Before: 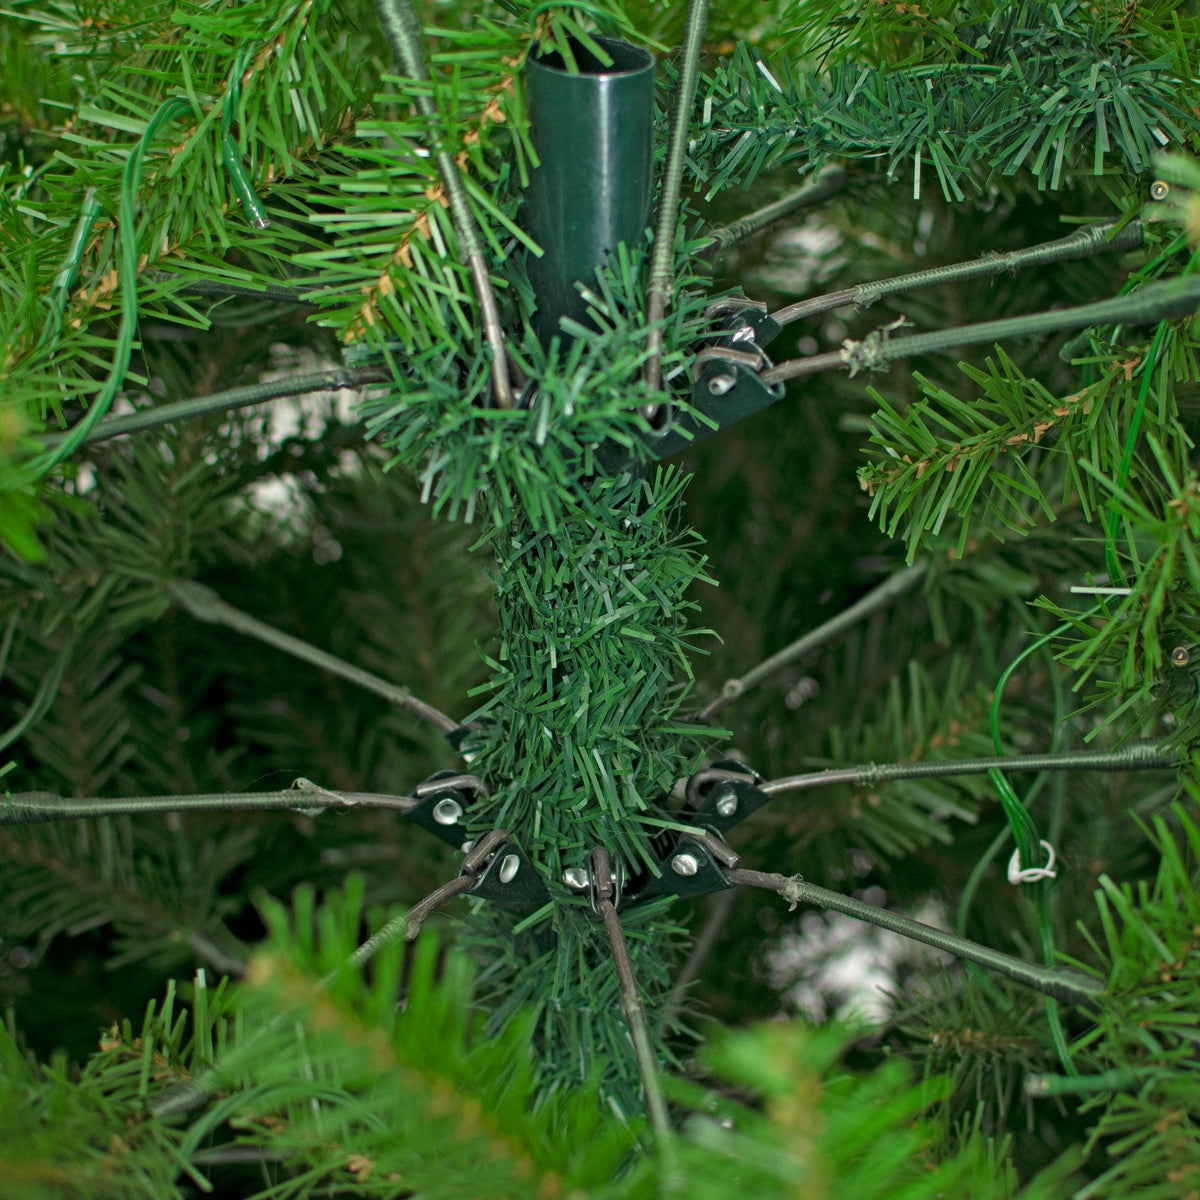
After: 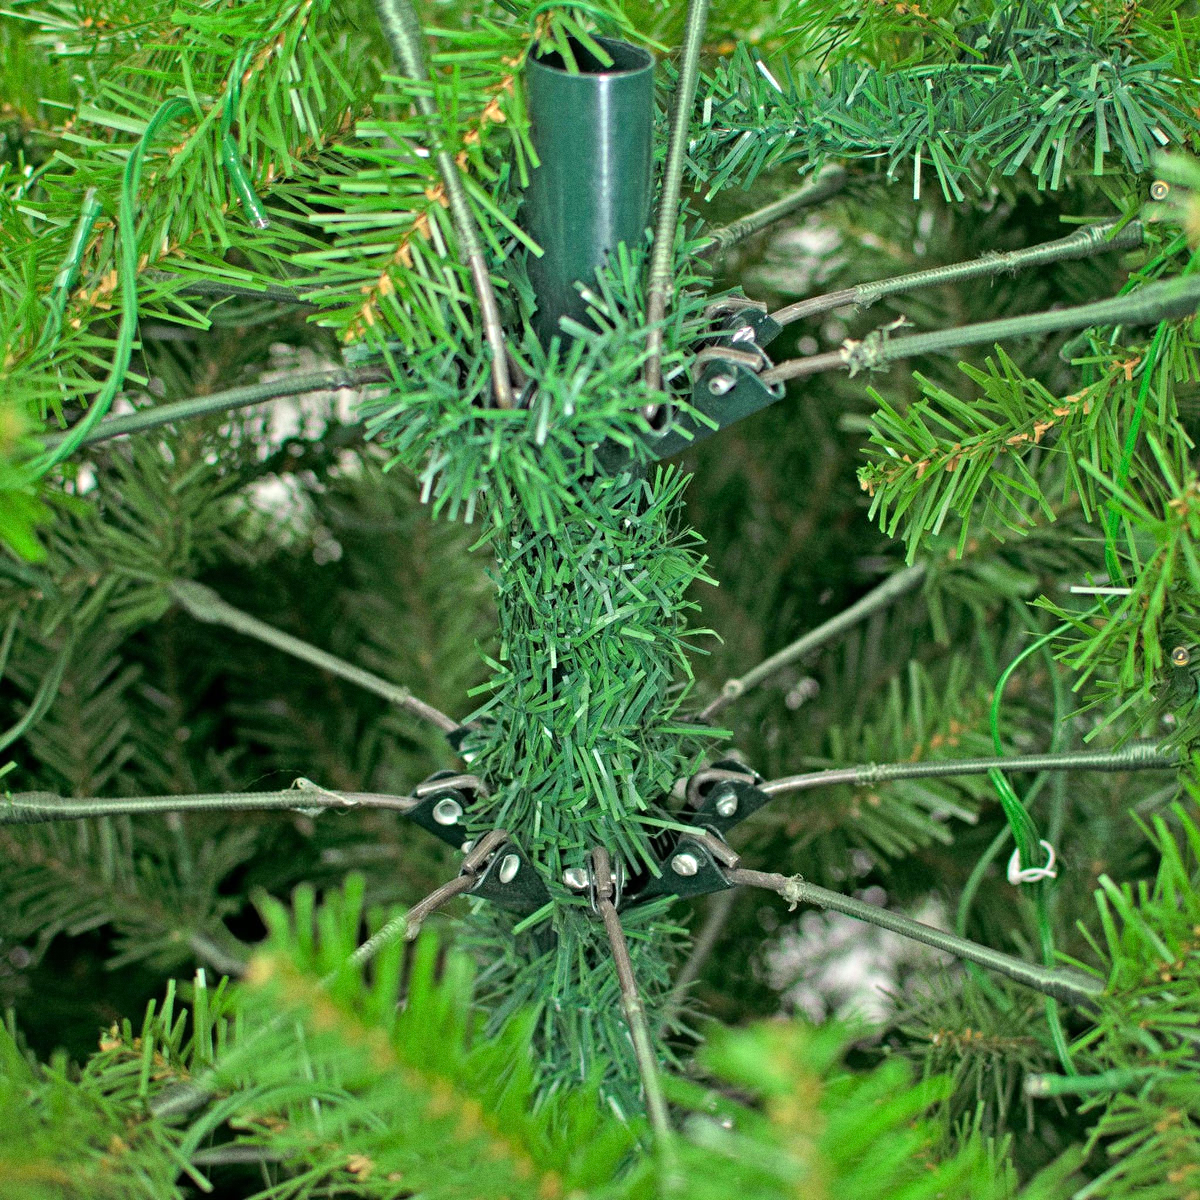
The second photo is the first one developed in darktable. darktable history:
tone equalizer: -7 EV 0.15 EV, -6 EV 0.6 EV, -5 EV 1.15 EV, -4 EV 1.33 EV, -3 EV 1.15 EV, -2 EV 0.6 EV, -1 EV 0.15 EV, mask exposure compensation -0.5 EV
grain: coarseness 0.09 ISO
